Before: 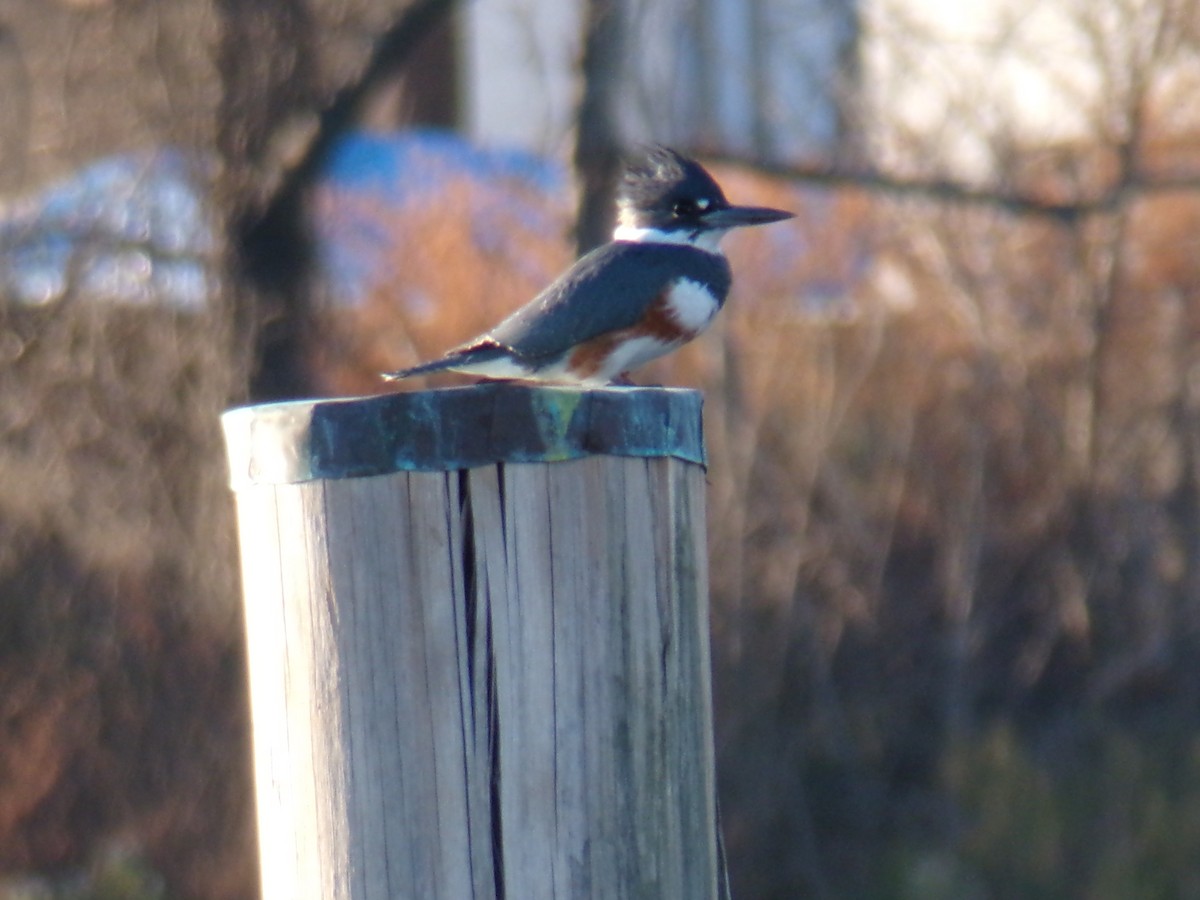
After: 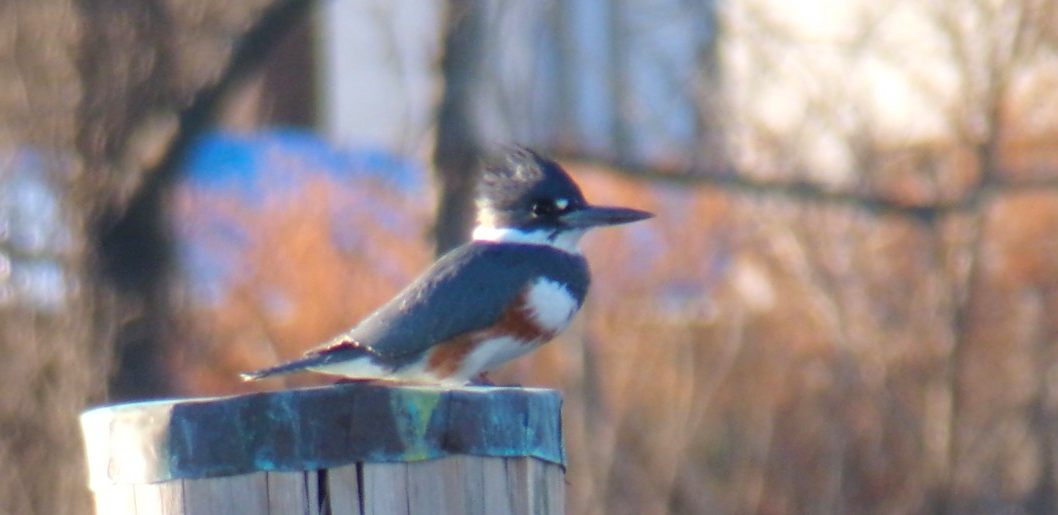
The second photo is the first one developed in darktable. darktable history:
contrast brightness saturation: brightness 0.09, saturation 0.19
crop and rotate: left 11.812%, bottom 42.776%
